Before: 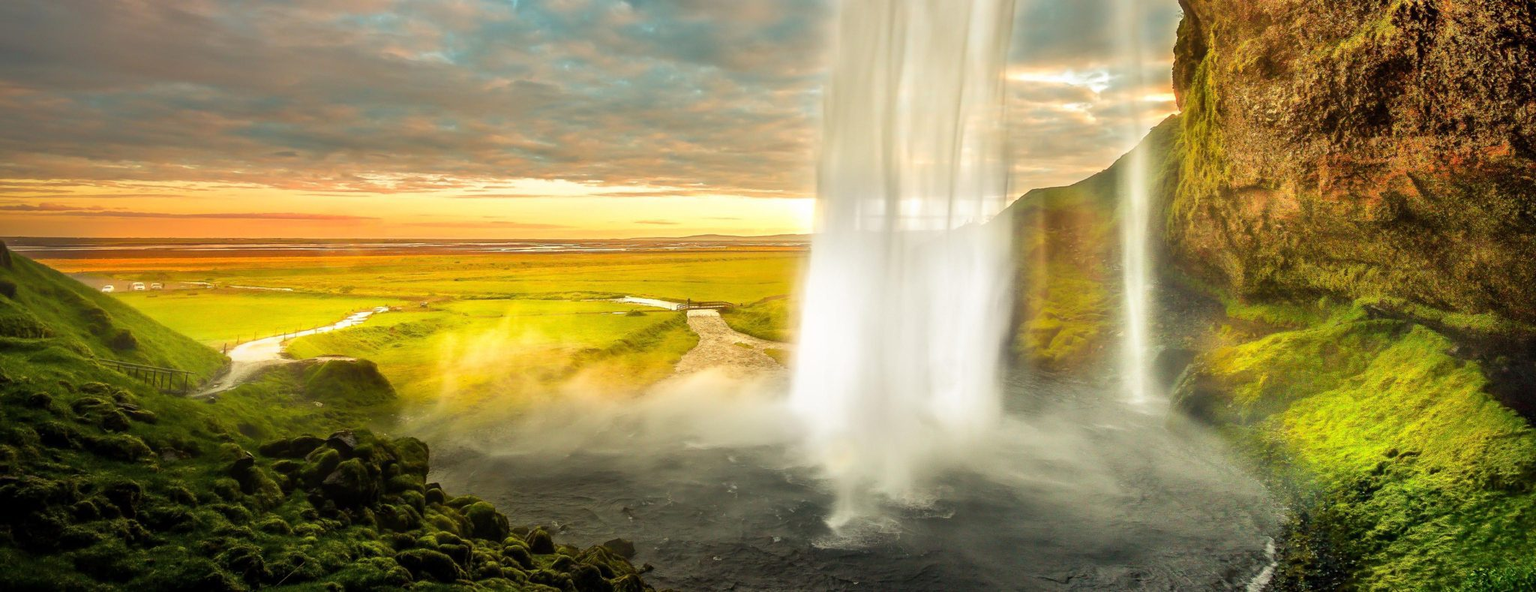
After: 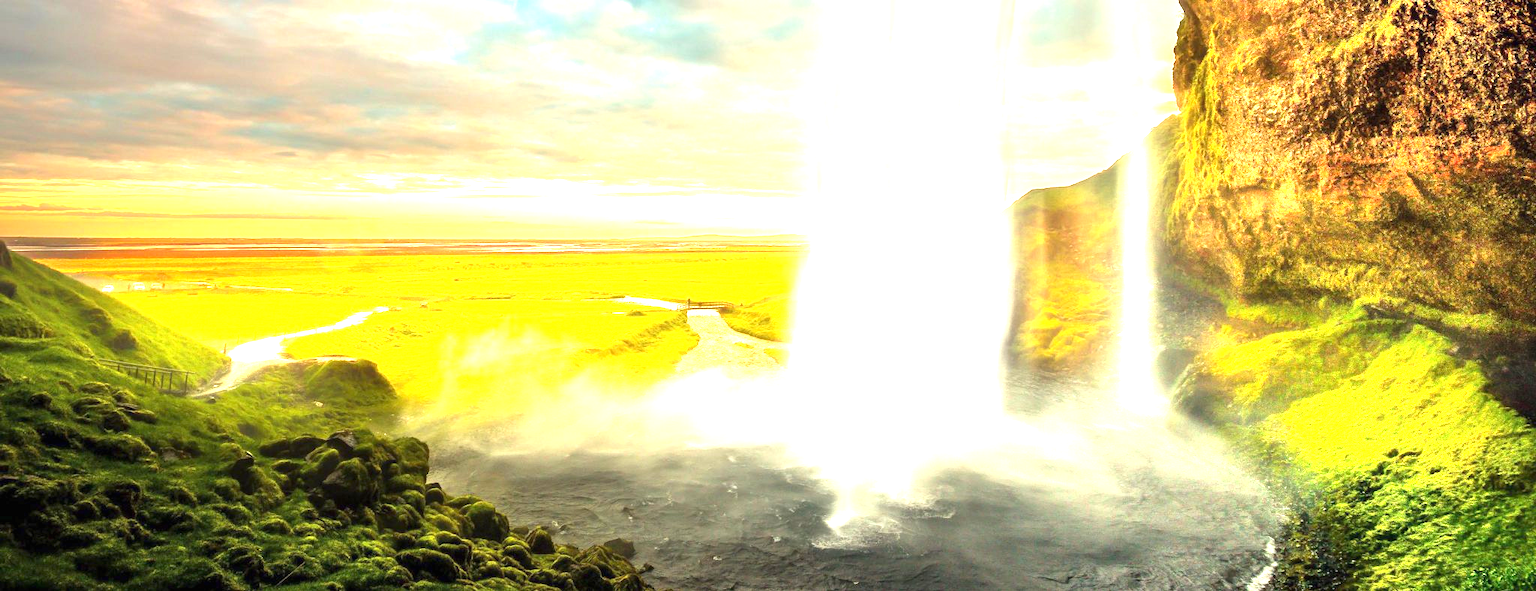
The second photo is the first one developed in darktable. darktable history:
tone equalizer: on, module defaults
exposure: black level correction 0, exposure 1.675 EV, compensate exposure bias true, compensate highlight preservation false
